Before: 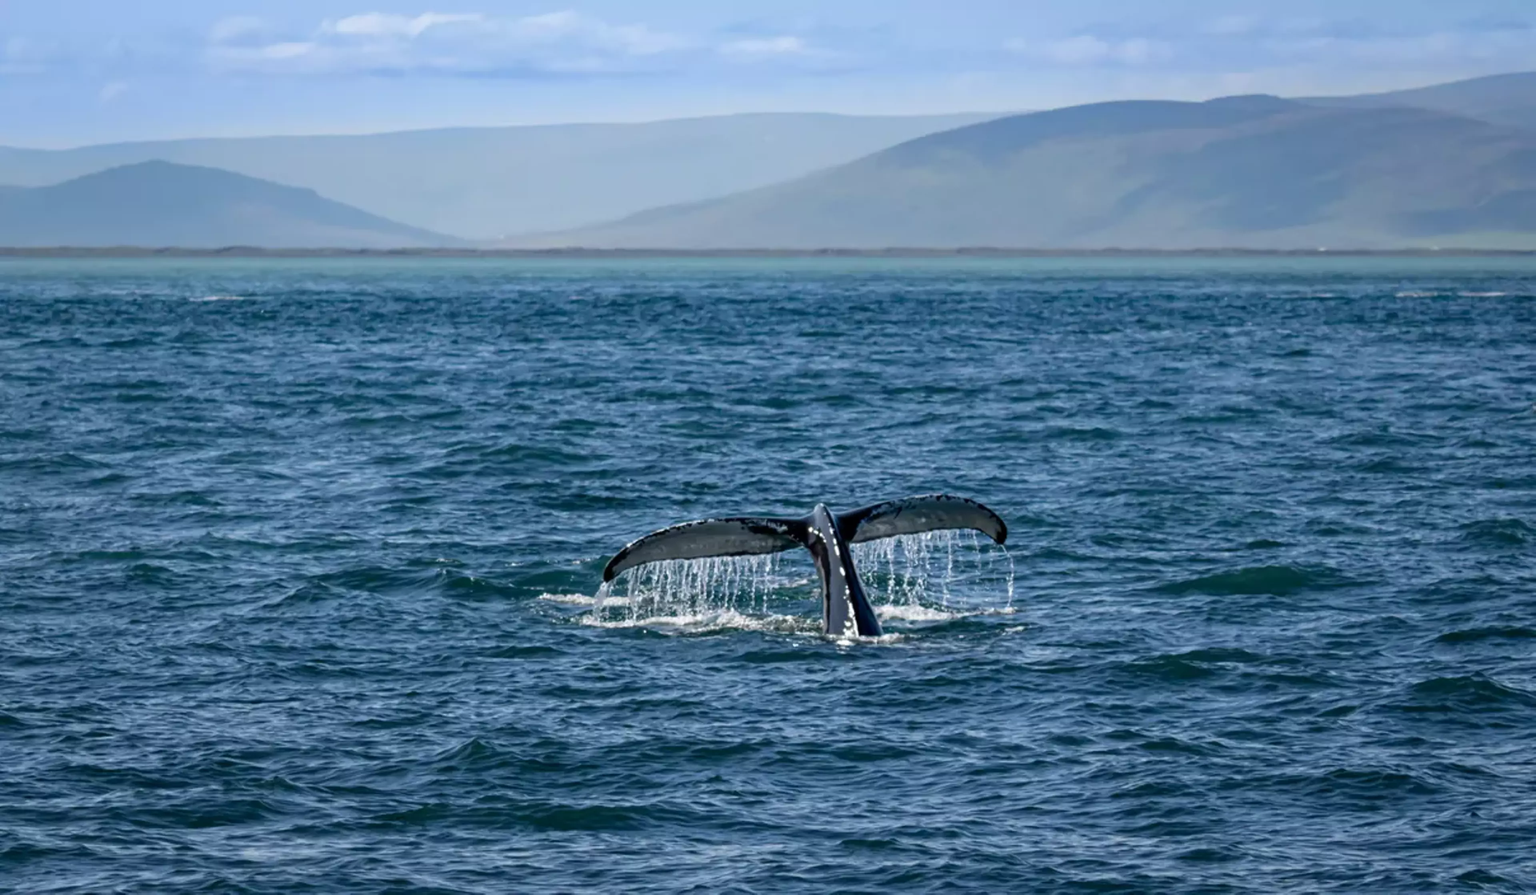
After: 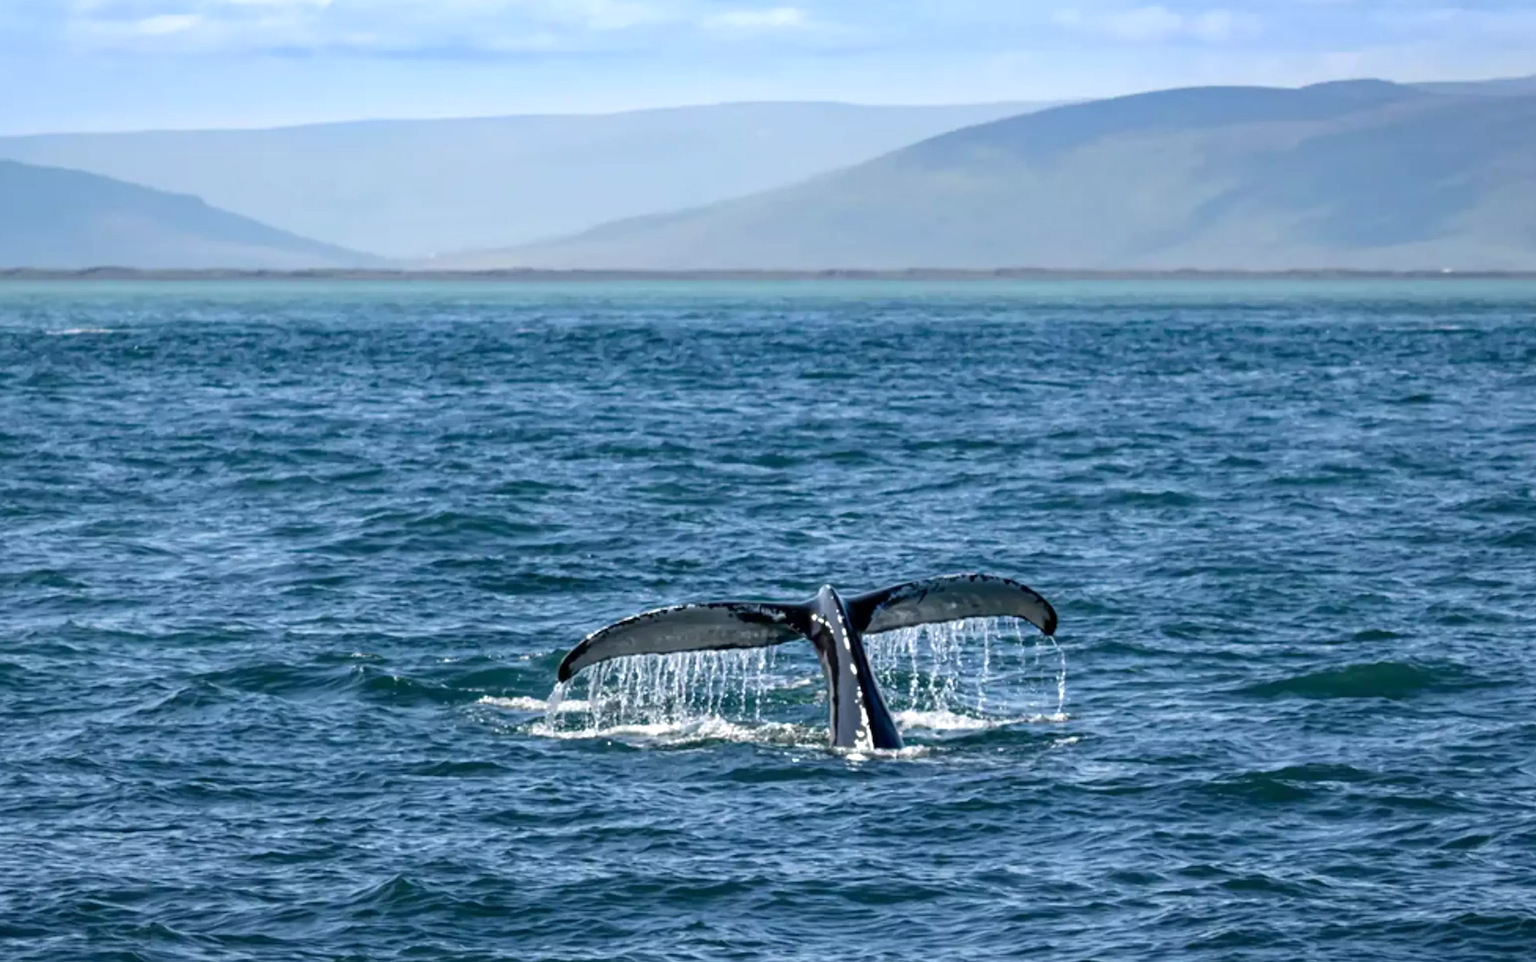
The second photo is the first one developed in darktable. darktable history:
white balance: emerald 1
exposure: exposure 0.4 EV, compensate highlight preservation false
crop: left 9.929%, top 3.475%, right 9.188%, bottom 9.529%
